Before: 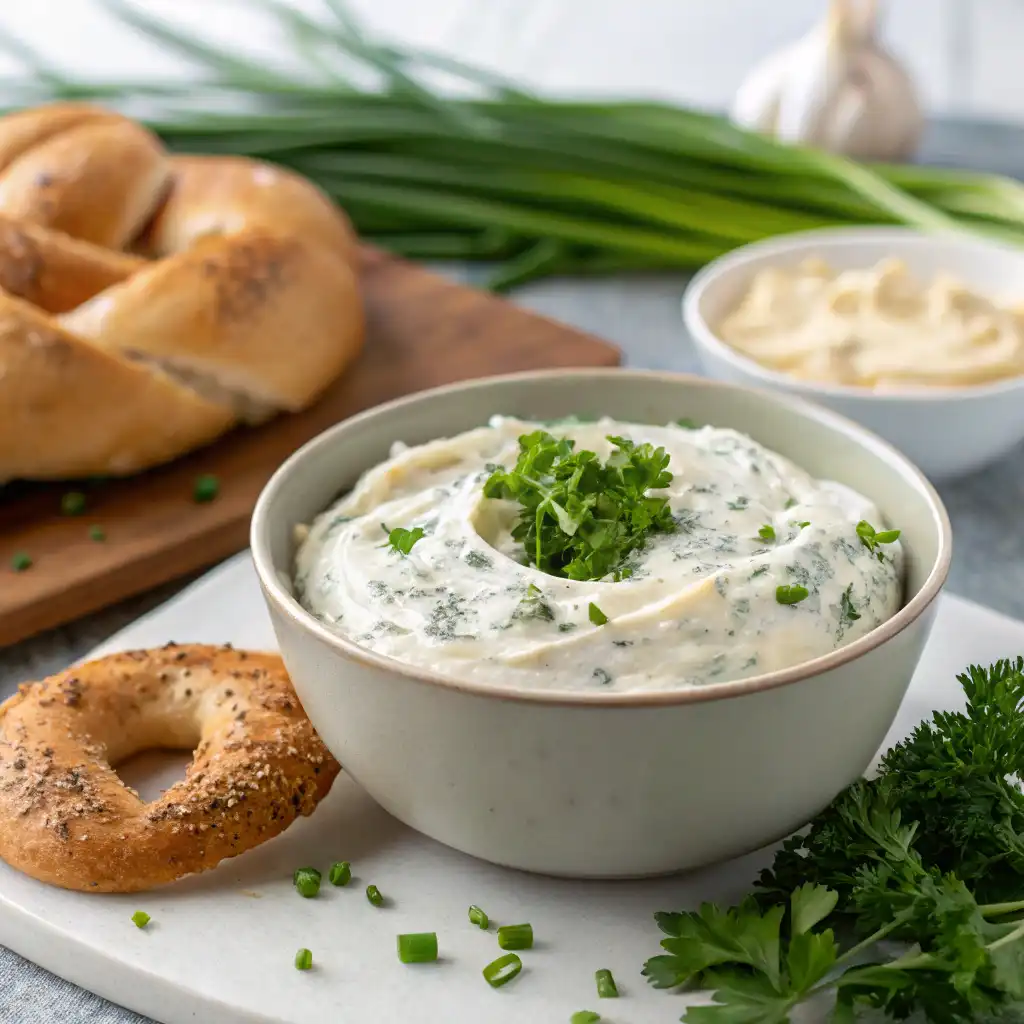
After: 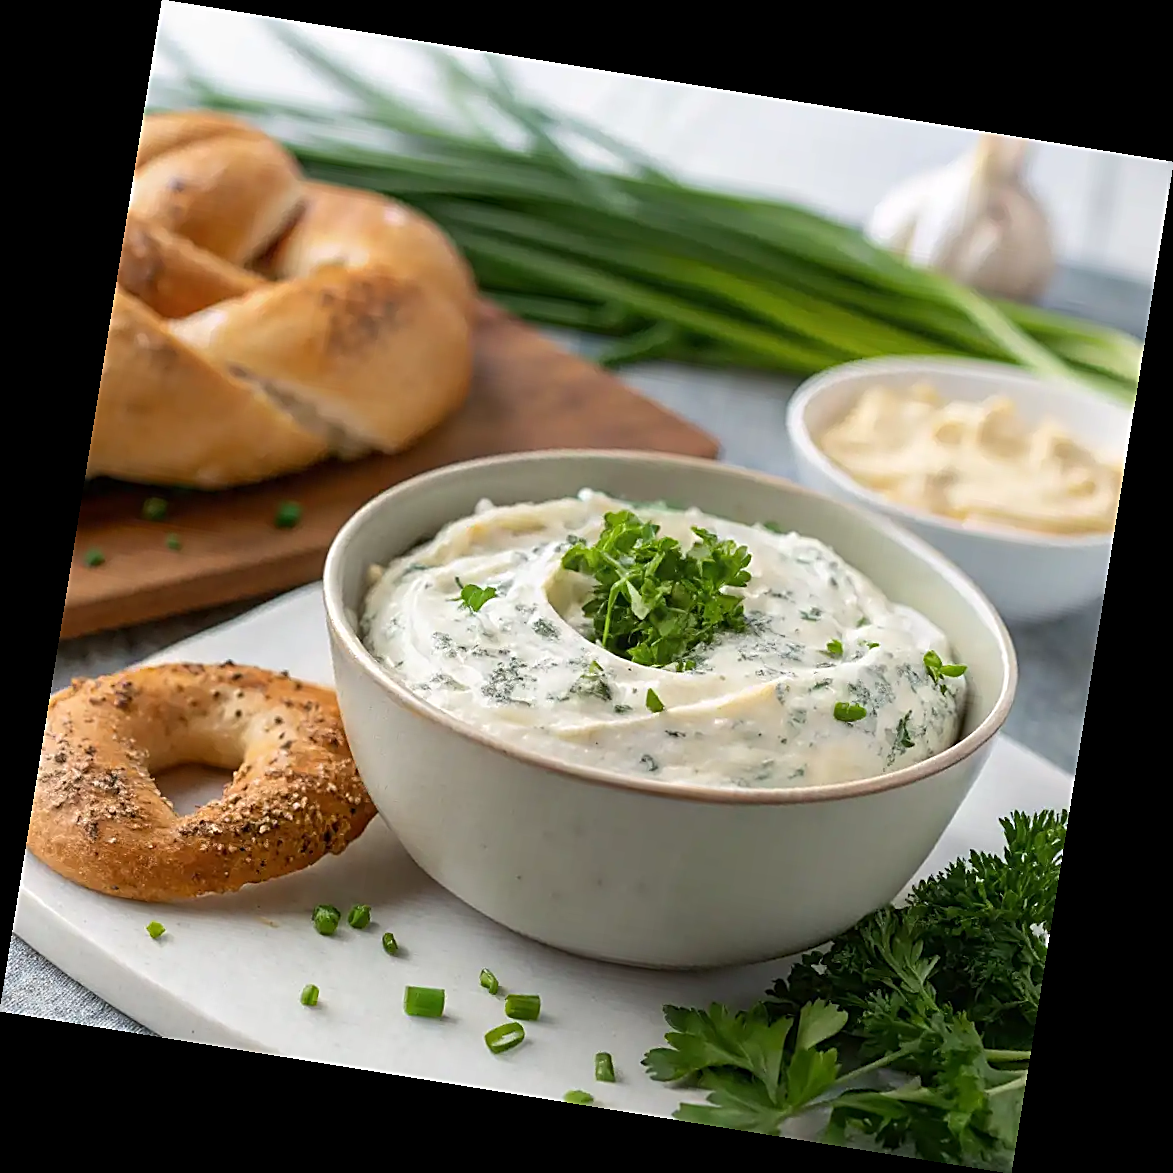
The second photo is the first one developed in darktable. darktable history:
rotate and perspective: rotation 9.12°, automatic cropping off
sharpen: amount 0.75
